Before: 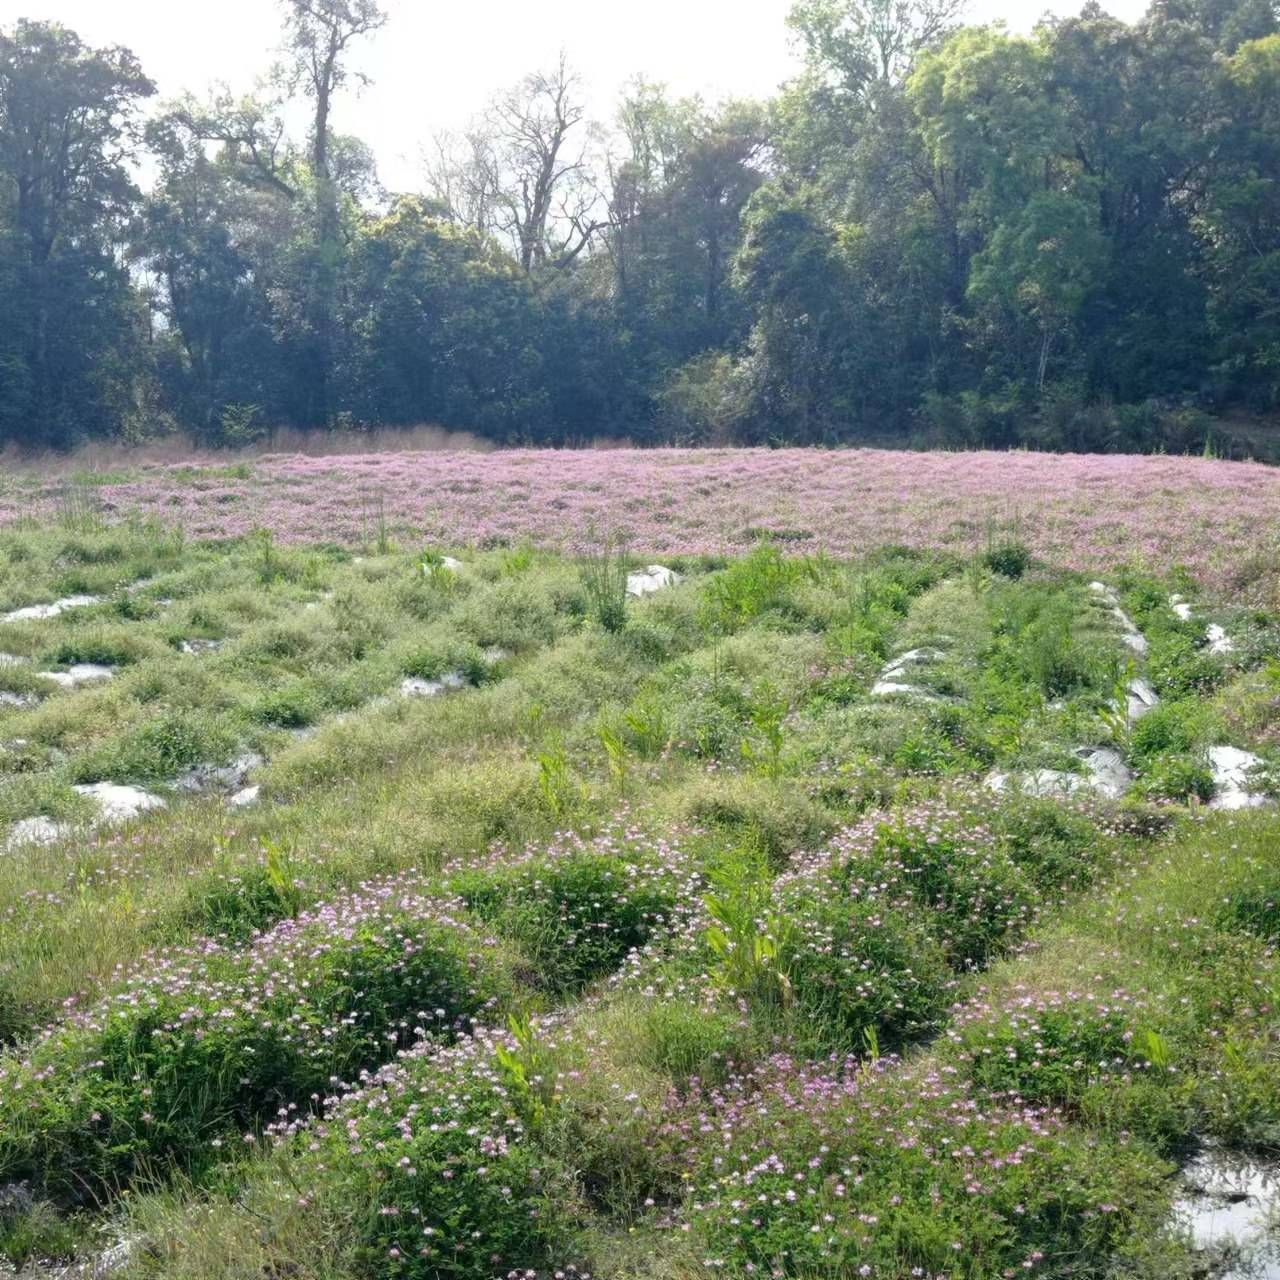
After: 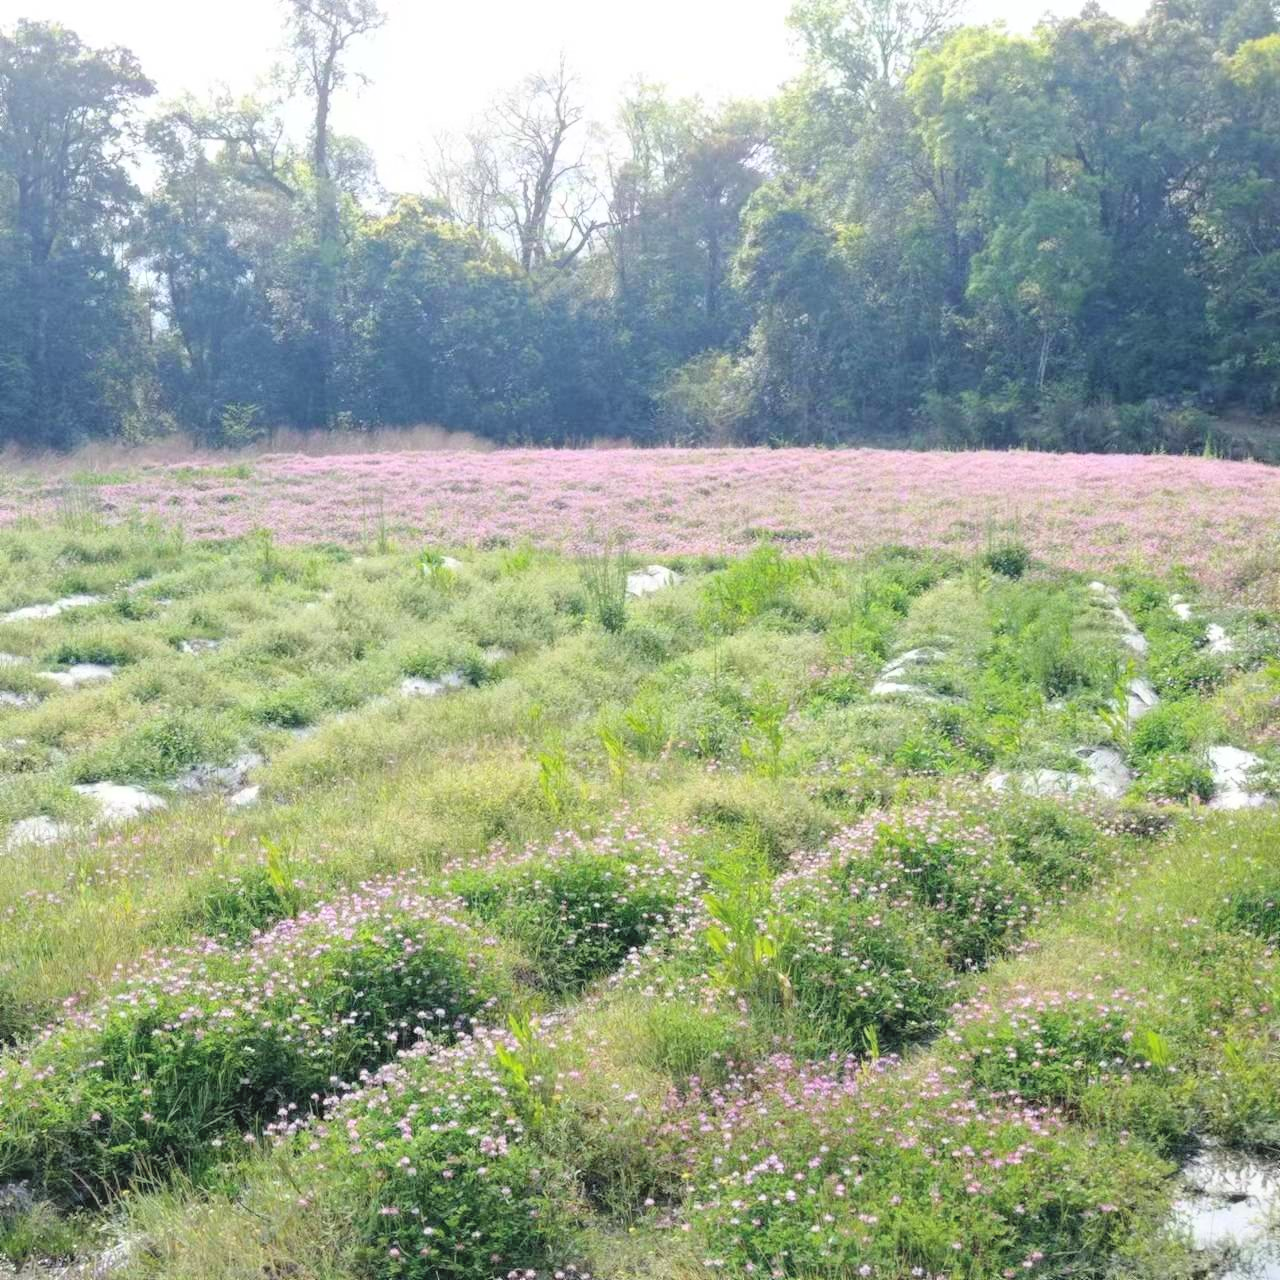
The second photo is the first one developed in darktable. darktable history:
contrast brightness saturation: contrast 0.1, brightness 0.3, saturation 0.14
white balance: emerald 1
